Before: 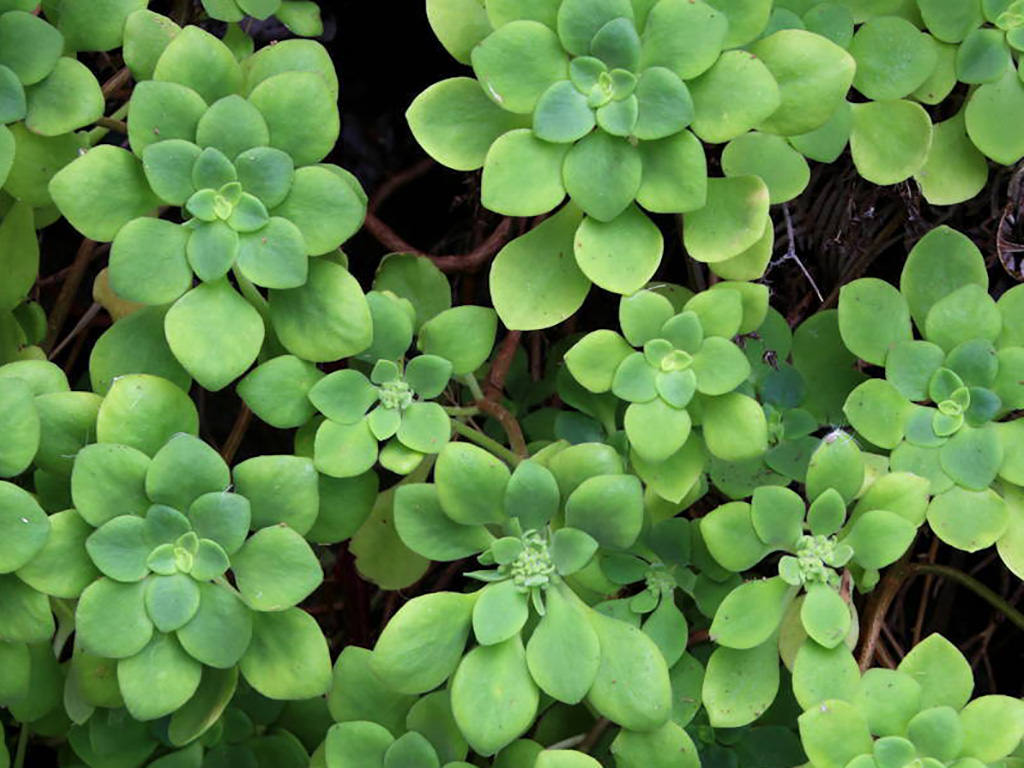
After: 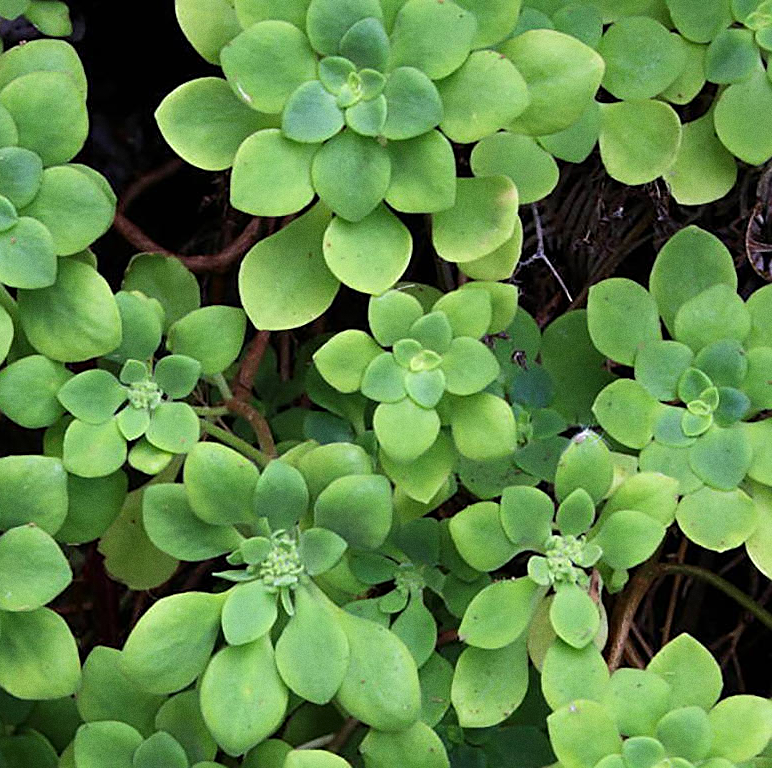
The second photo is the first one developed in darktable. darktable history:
sharpen: on, module defaults
crop and rotate: left 24.6%
grain: strength 26%
